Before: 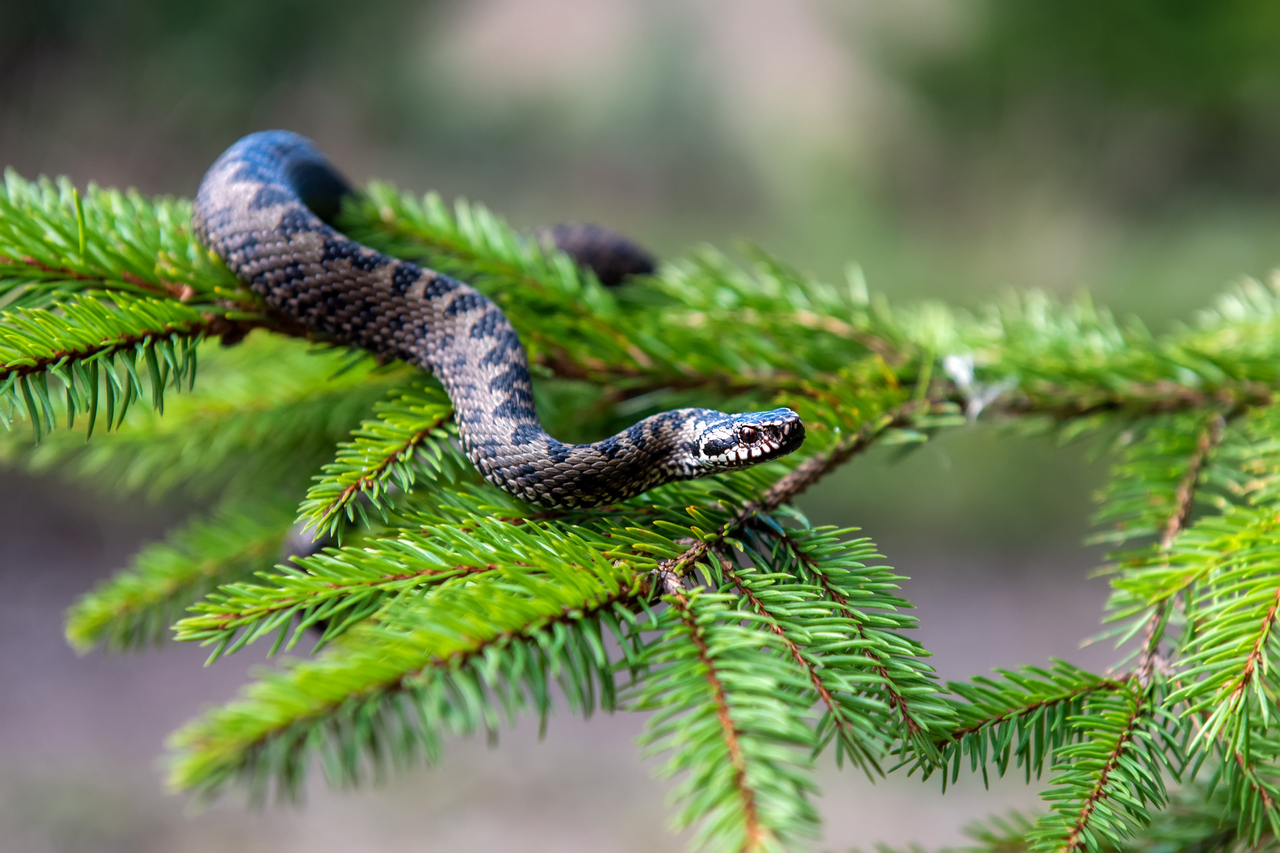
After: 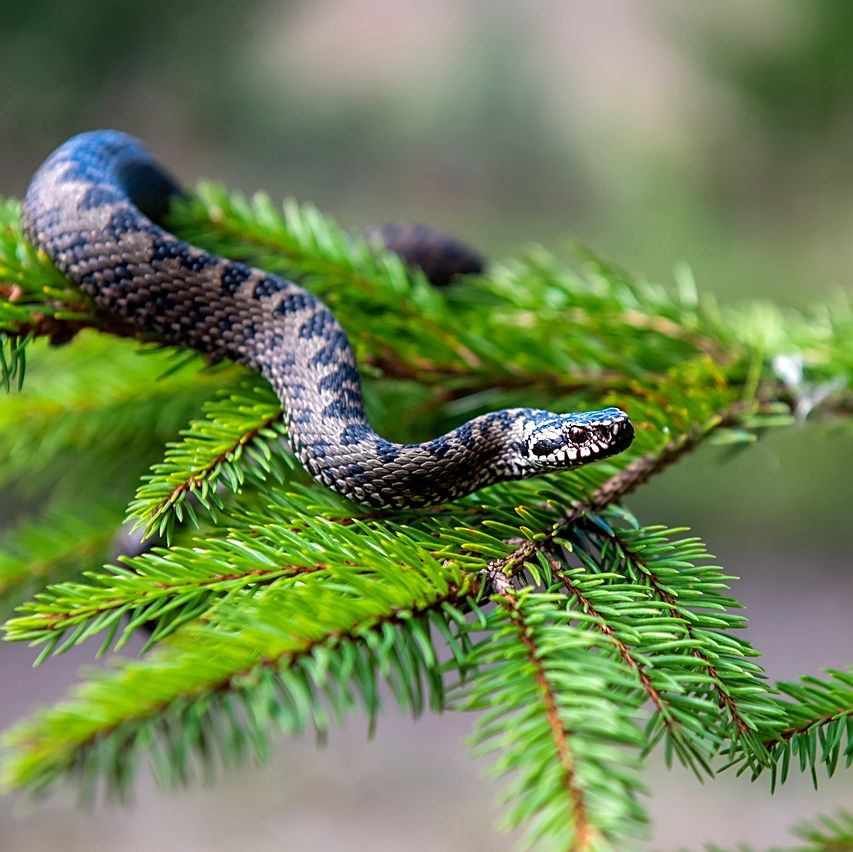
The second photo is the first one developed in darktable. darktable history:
crop and rotate: left 13.409%, right 19.924%
color correction: saturation 1.1
sharpen: on, module defaults
